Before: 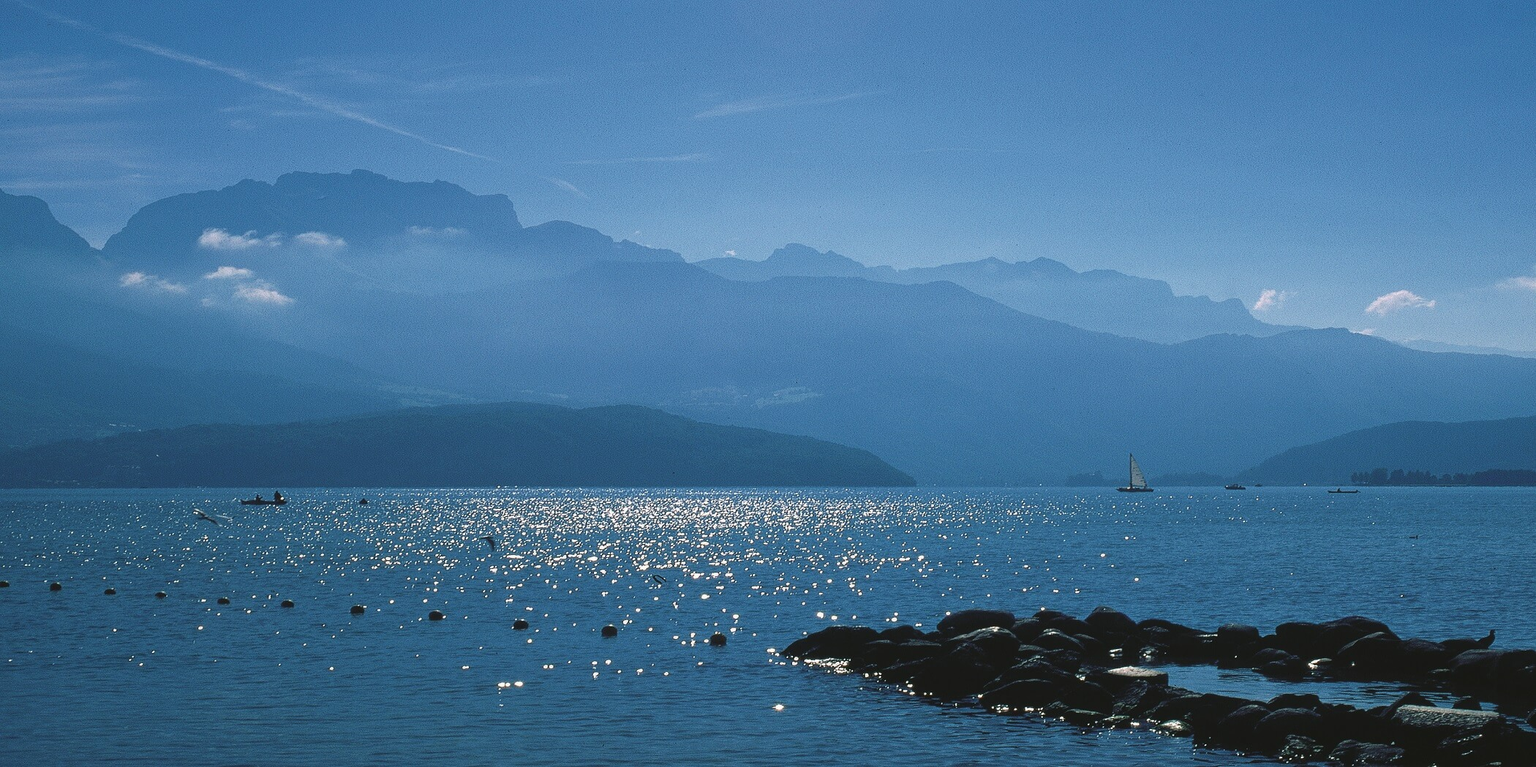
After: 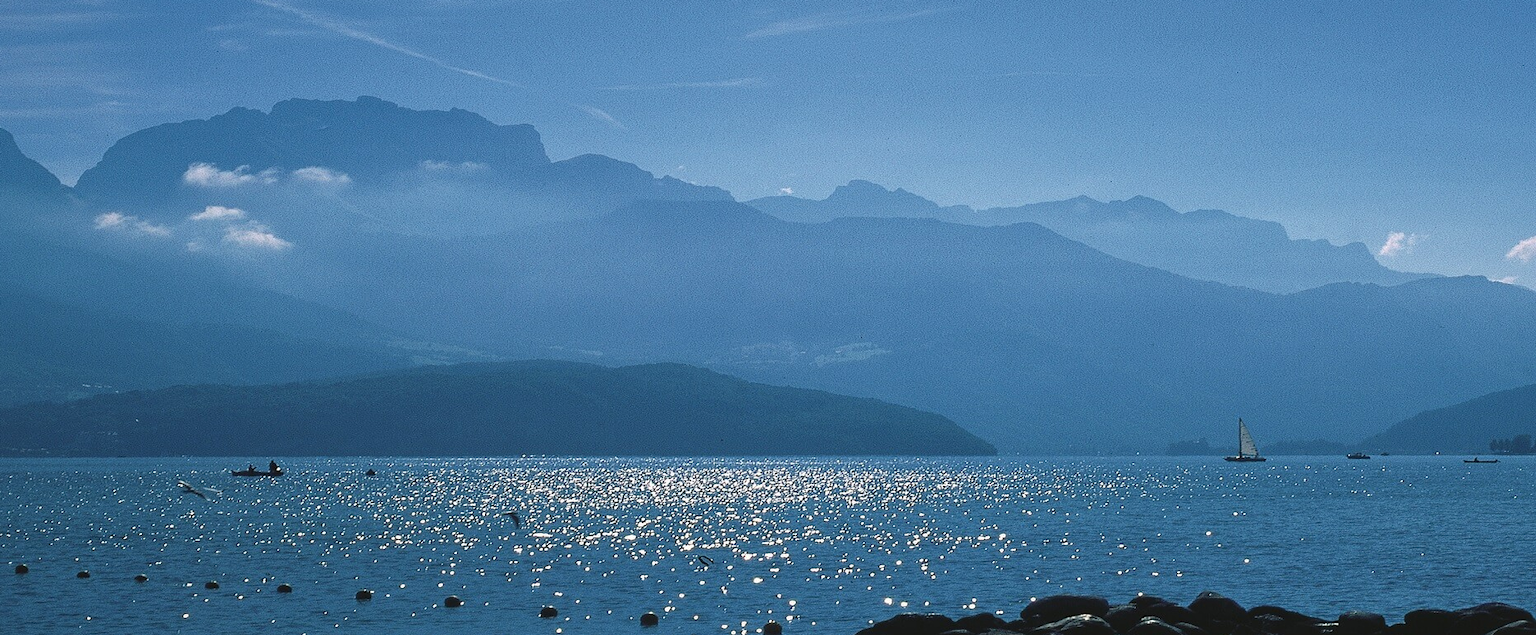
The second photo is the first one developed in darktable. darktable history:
crop and rotate: left 2.434%, top 11.113%, right 9.328%, bottom 15.718%
local contrast: mode bilateral grid, contrast 20, coarseness 51, detail 119%, midtone range 0.2
